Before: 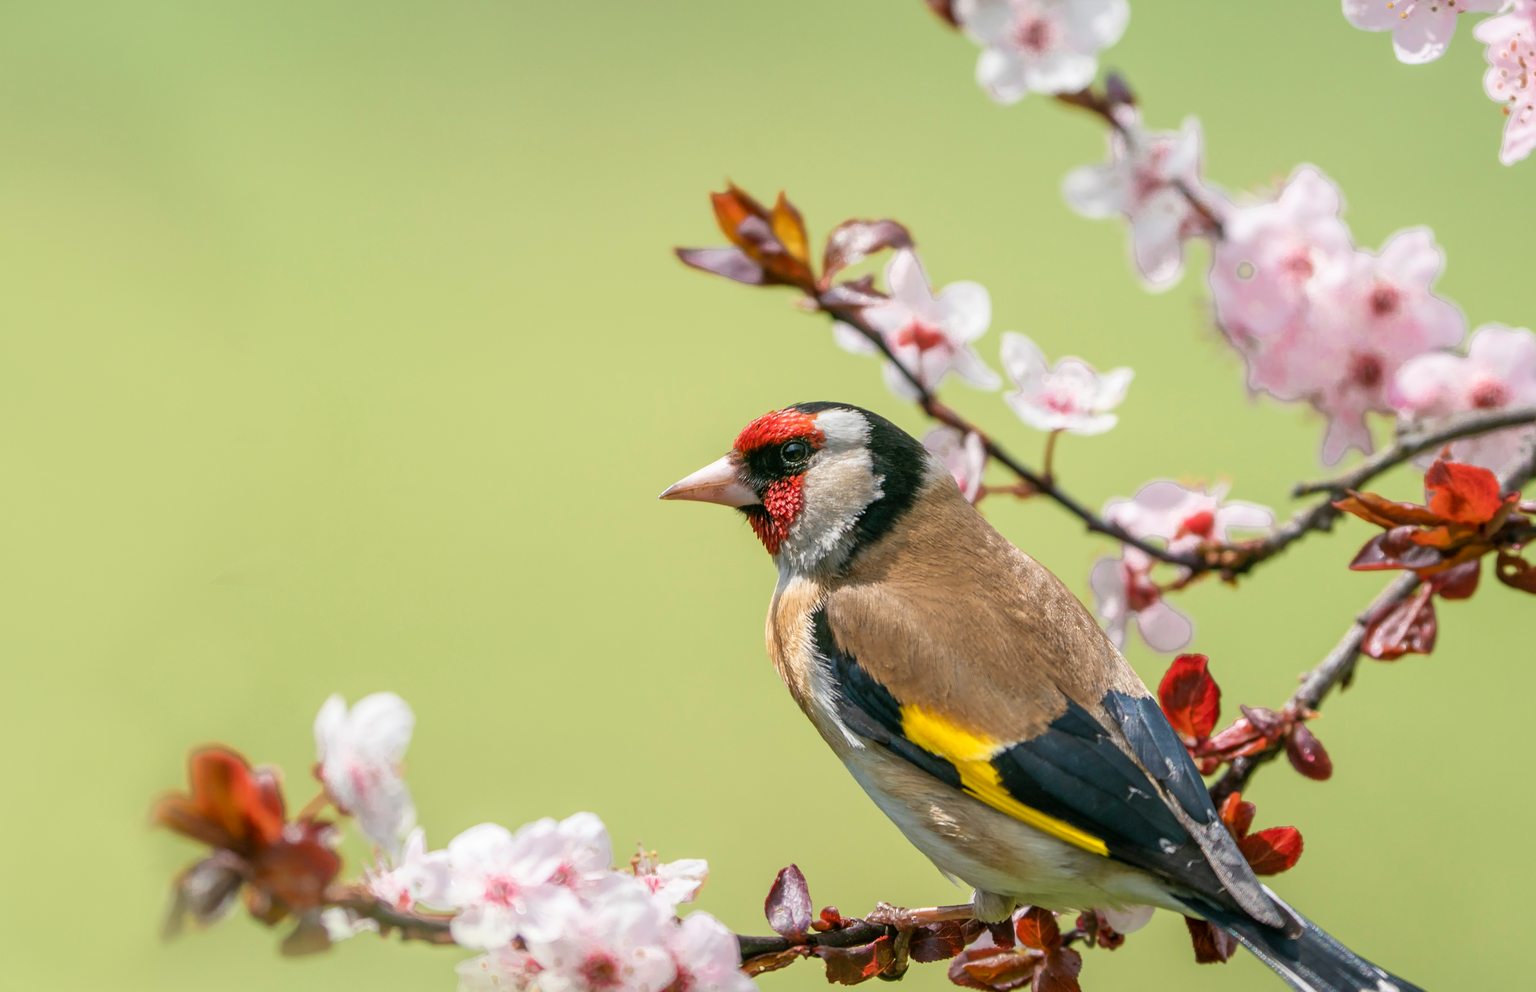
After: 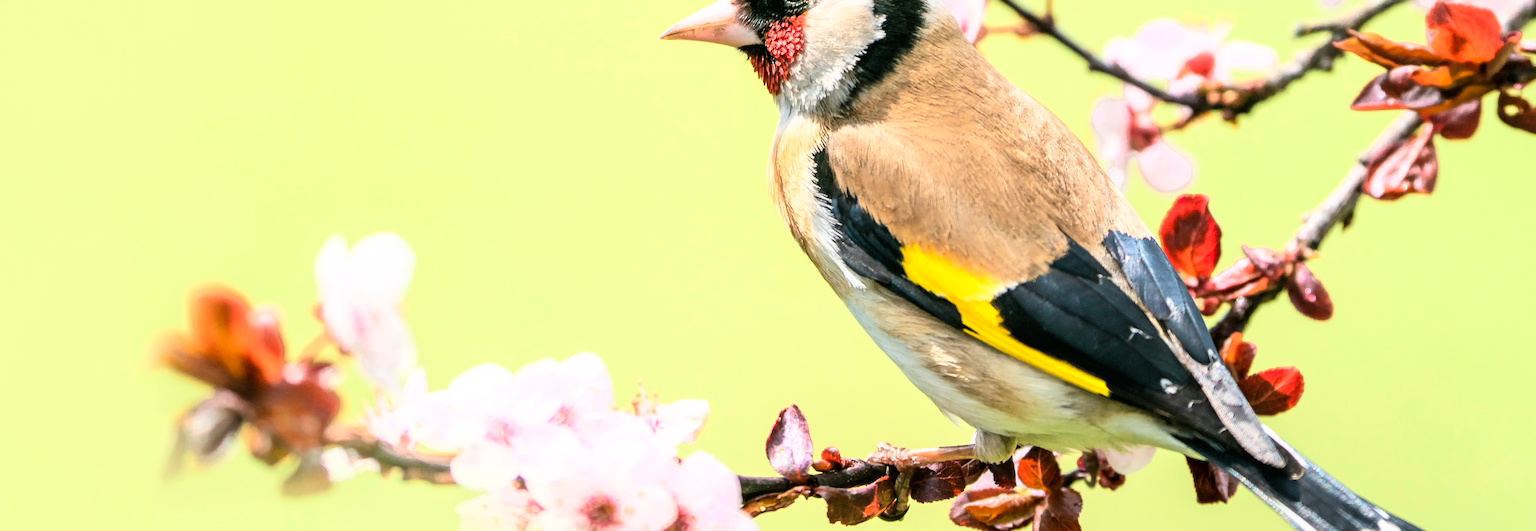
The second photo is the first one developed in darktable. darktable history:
crop and rotate: top 46.413%, right 0.048%
base curve: curves: ch0 [(0, 0) (0.007, 0.004) (0.027, 0.03) (0.046, 0.07) (0.207, 0.54) (0.442, 0.872) (0.673, 0.972) (1, 1)]
